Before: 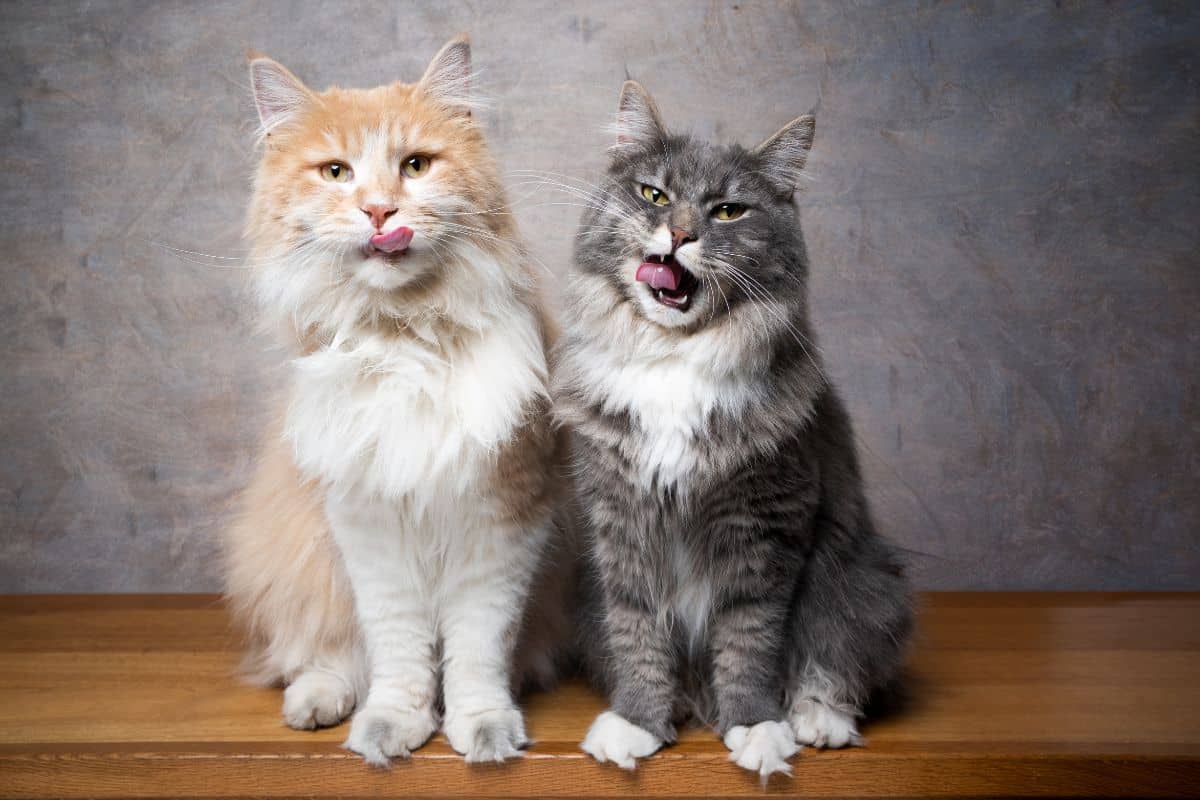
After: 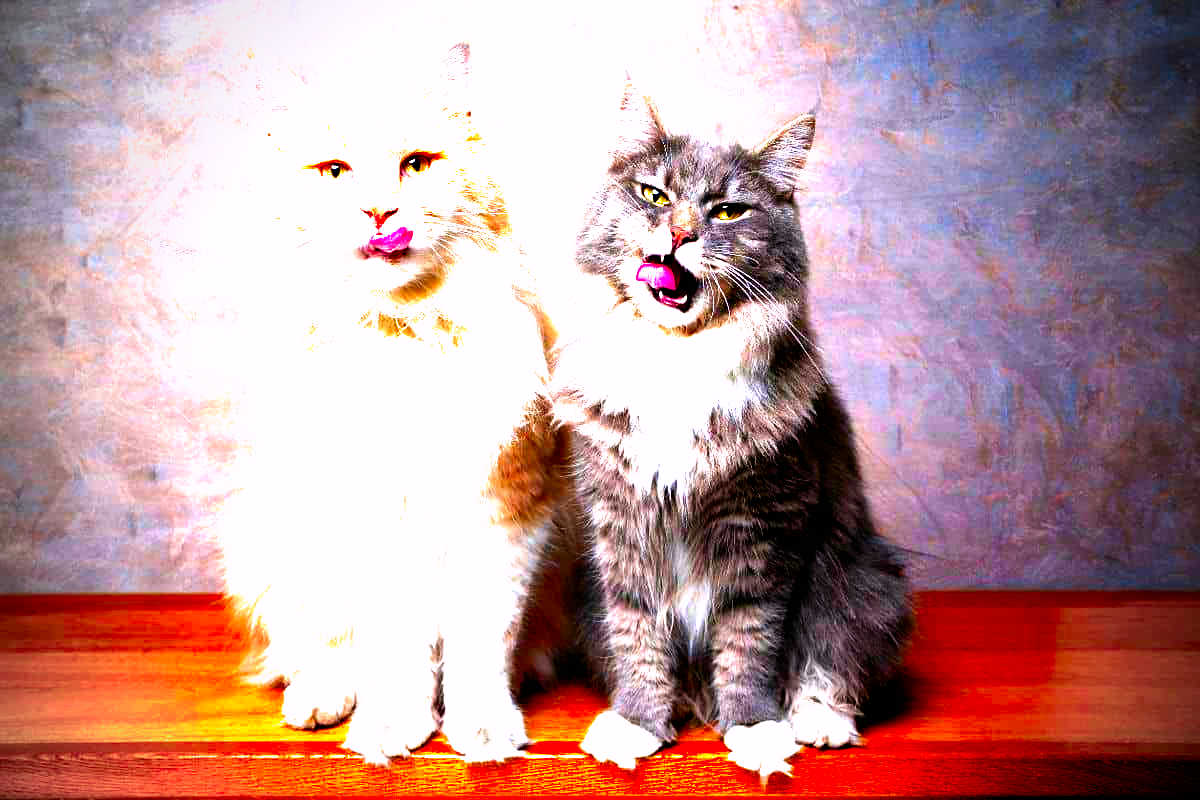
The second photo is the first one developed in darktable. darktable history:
sharpen: radius 1.559, amount 0.373, threshold 1.271
color correction: highlights a* 1.59, highlights b* -1.7, saturation 2.48
exposure: black level correction 0, exposure 1 EV, compensate exposure bias true, compensate highlight preservation false
filmic rgb: black relative exposure -8.2 EV, white relative exposure 2.2 EV, threshold 3 EV, hardness 7.11, latitude 85.74%, contrast 1.696, highlights saturation mix -4%, shadows ↔ highlights balance -2.69%, preserve chrominance no, color science v5 (2021), contrast in shadows safe, contrast in highlights safe, enable highlight reconstruction true
vignetting: fall-off start 71.74%
